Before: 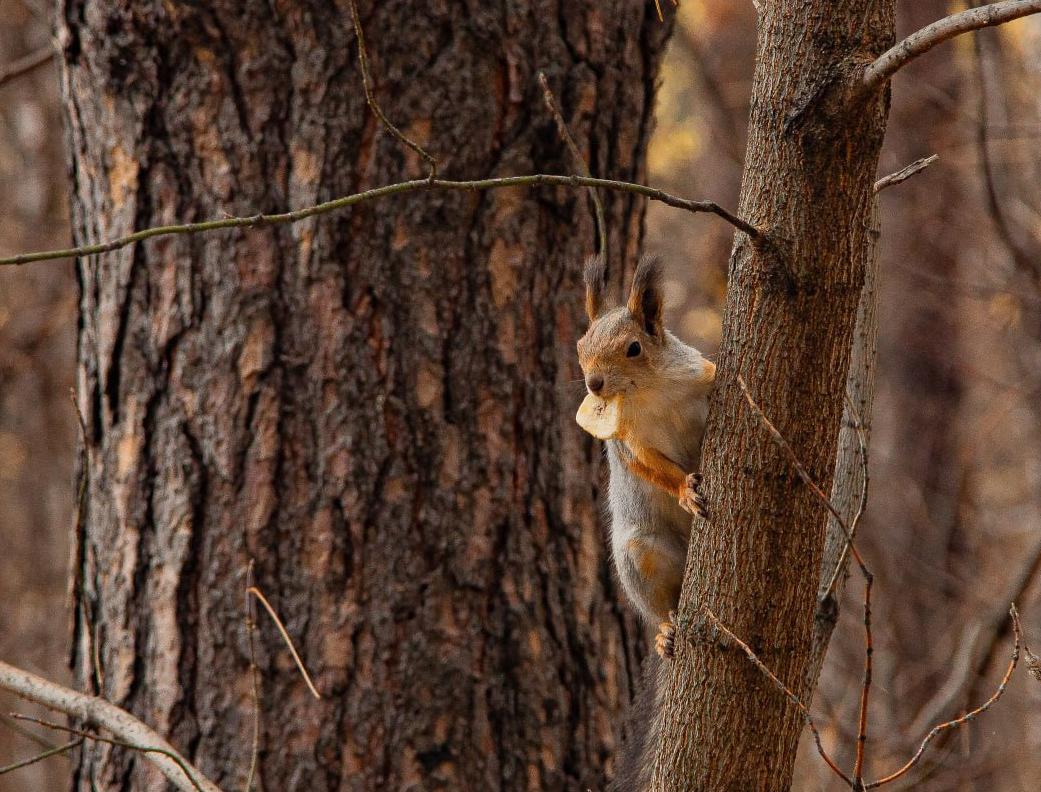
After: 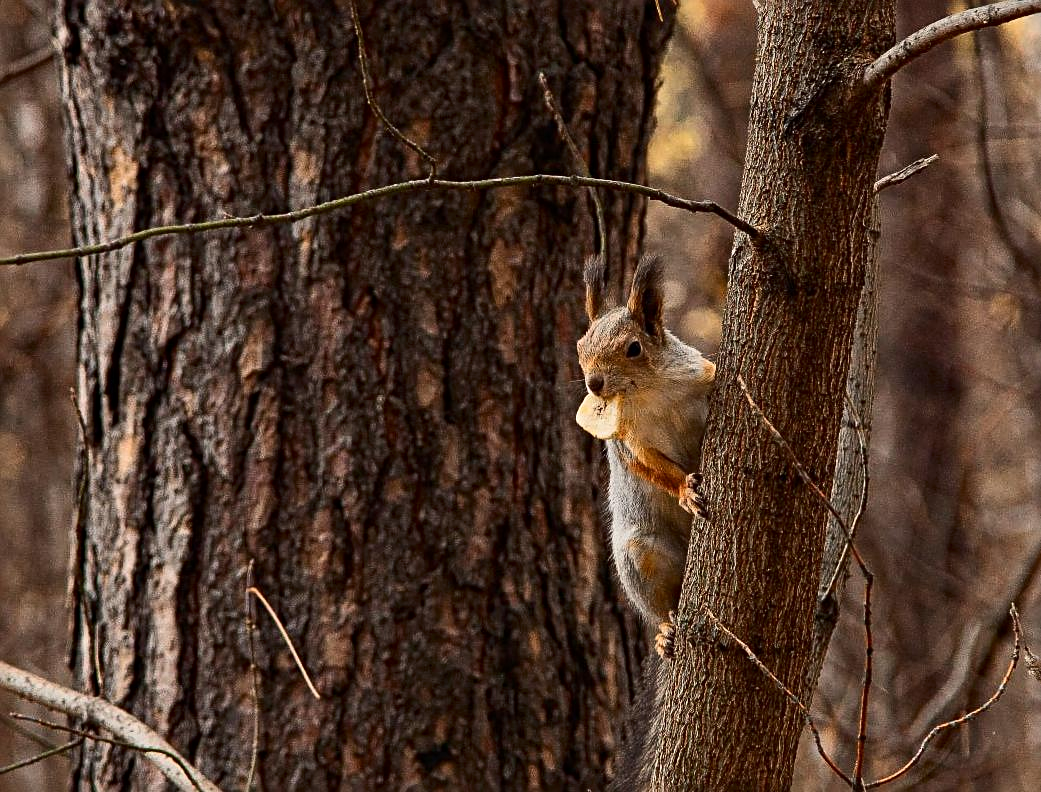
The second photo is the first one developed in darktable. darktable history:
contrast brightness saturation: contrast 0.22
sharpen: radius 2.767
